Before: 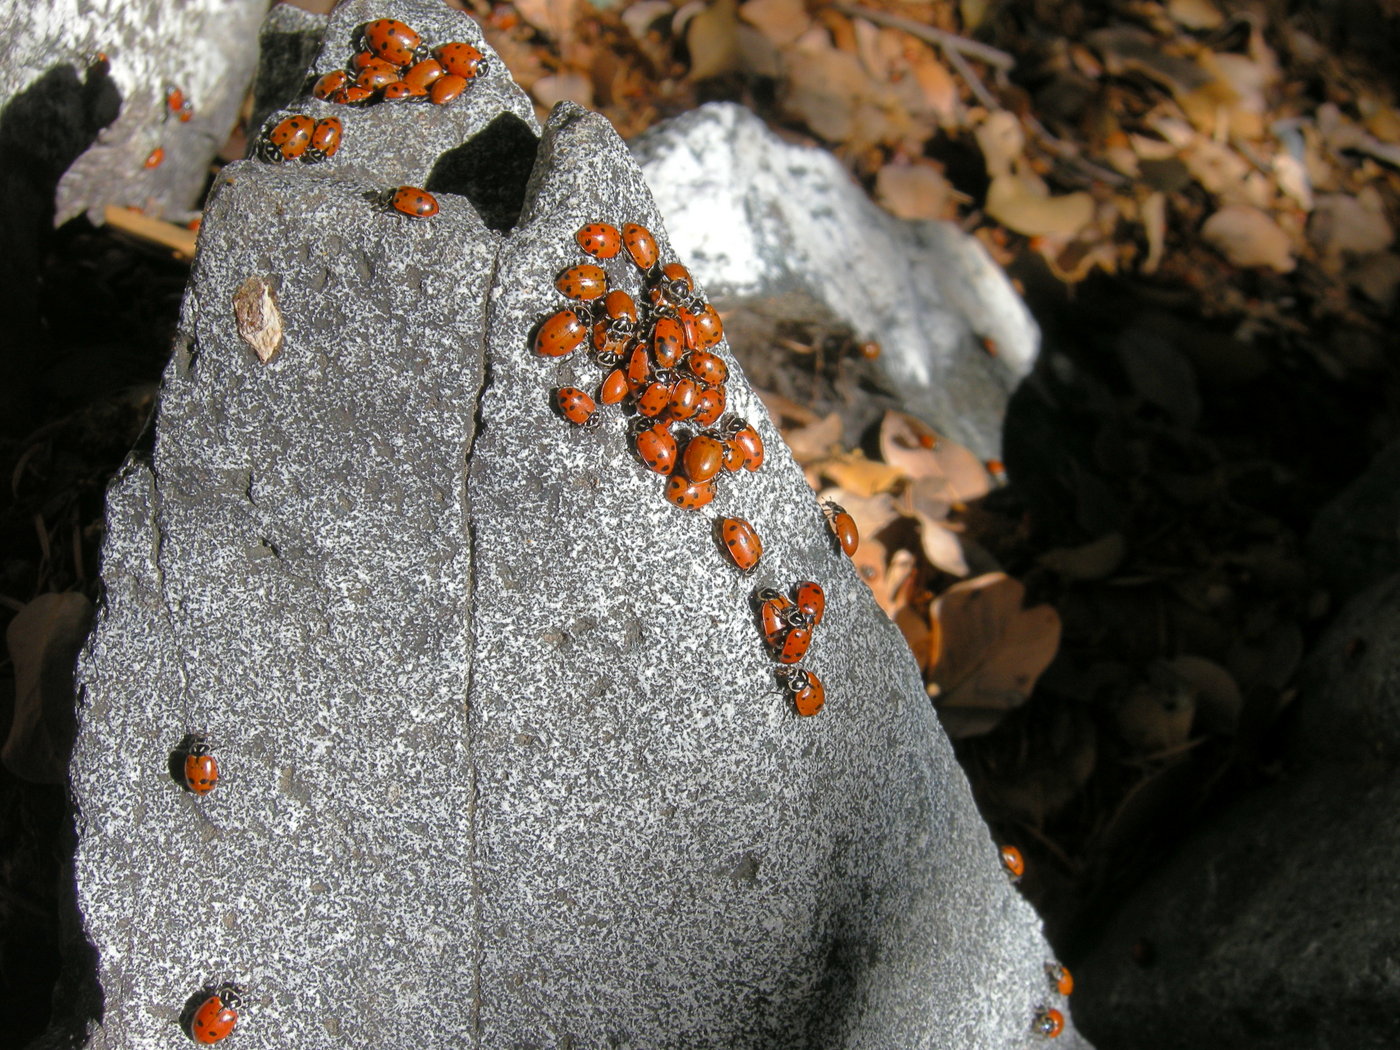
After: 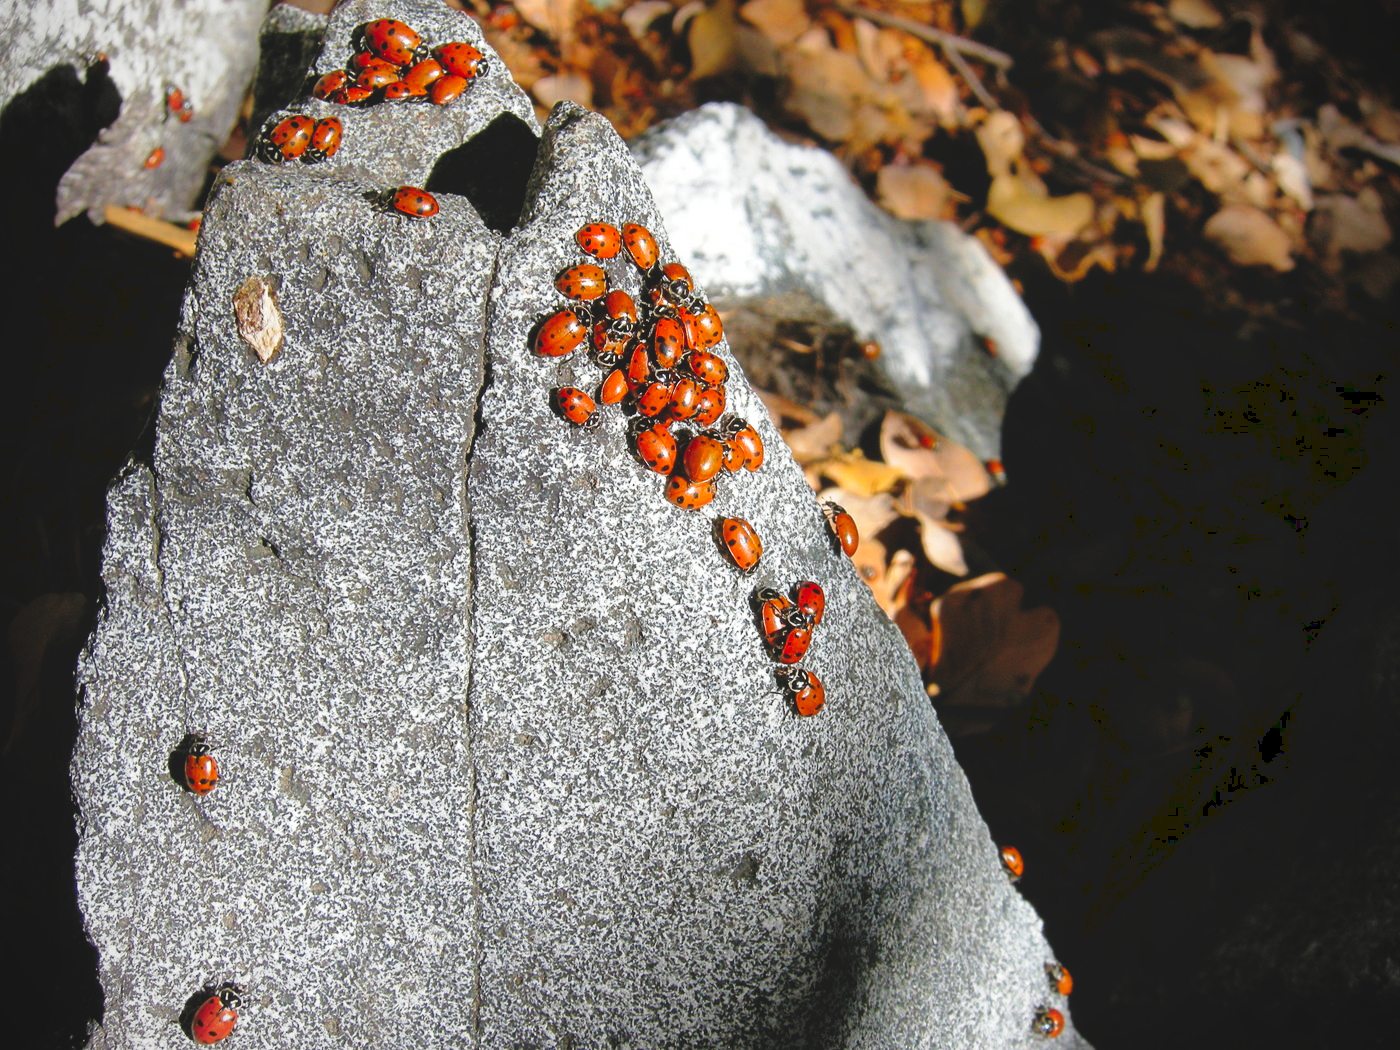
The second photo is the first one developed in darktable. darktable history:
vignetting: fall-off radius 63.6%
tone curve: curves: ch0 [(0, 0) (0.003, 0.108) (0.011, 0.108) (0.025, 0.108) (0.044, 0.113) (0.069, 0.113) (0.1, 0.121) (0.136, 0.136) (0.177, 0.16) (0.224, 0.192) (0.277, 0.246) (0.335, 0.324) (0.399, 0.419) (0.468, 0.518) (0.543, 0.622) (0.623, 0.721) (0.709, 0.815) (0.801, 0.893) (0.898, 0.949) (1, 1)], preserve colors none
